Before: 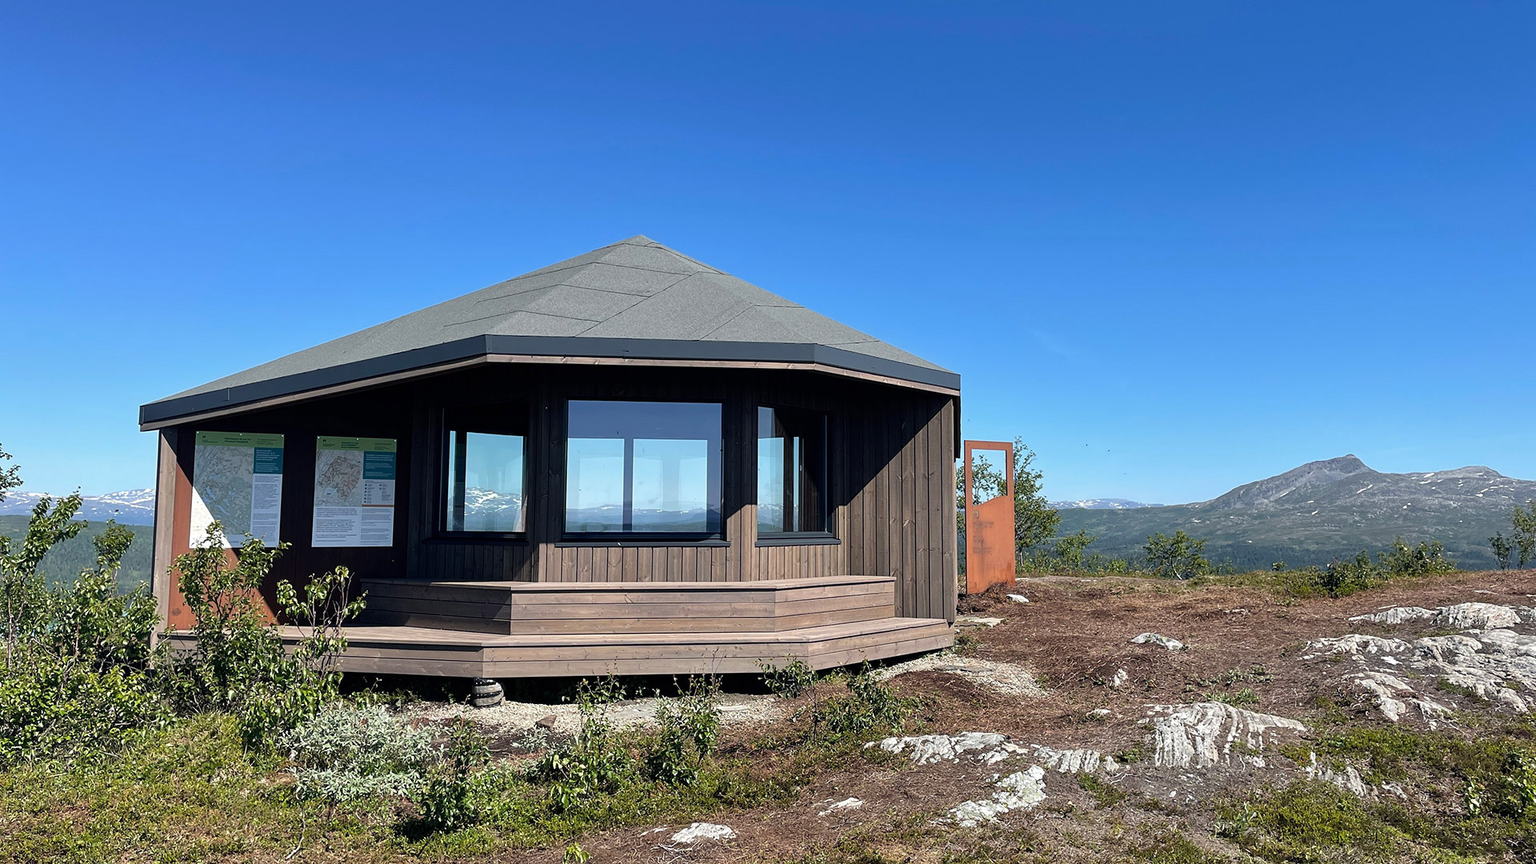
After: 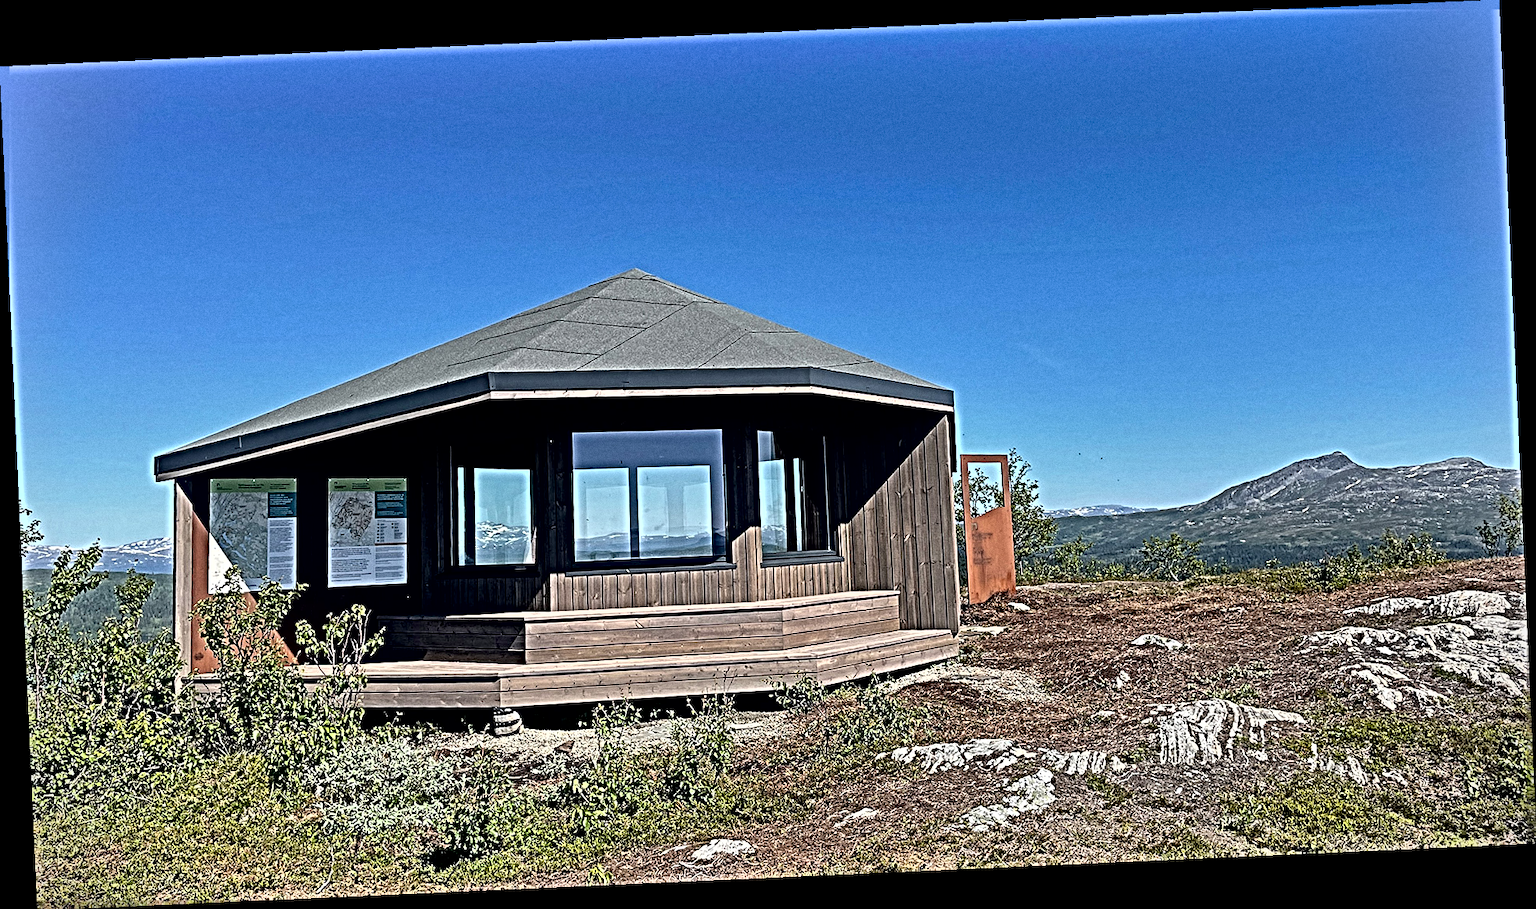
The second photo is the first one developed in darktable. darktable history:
rotate and perspective: rotation -2.56°, automatic cropping off
exposure: black level correction 0.006, exposure -0.226 EV, compensate highlight preservation false
sharpen: radius 6.3, amount 1.8, threshold 0
vignetting: fall-off start 91.19%
shadows and highlights: low approximation 0.01, soften with gaussian
grain: coarseness 0.09 ISO
